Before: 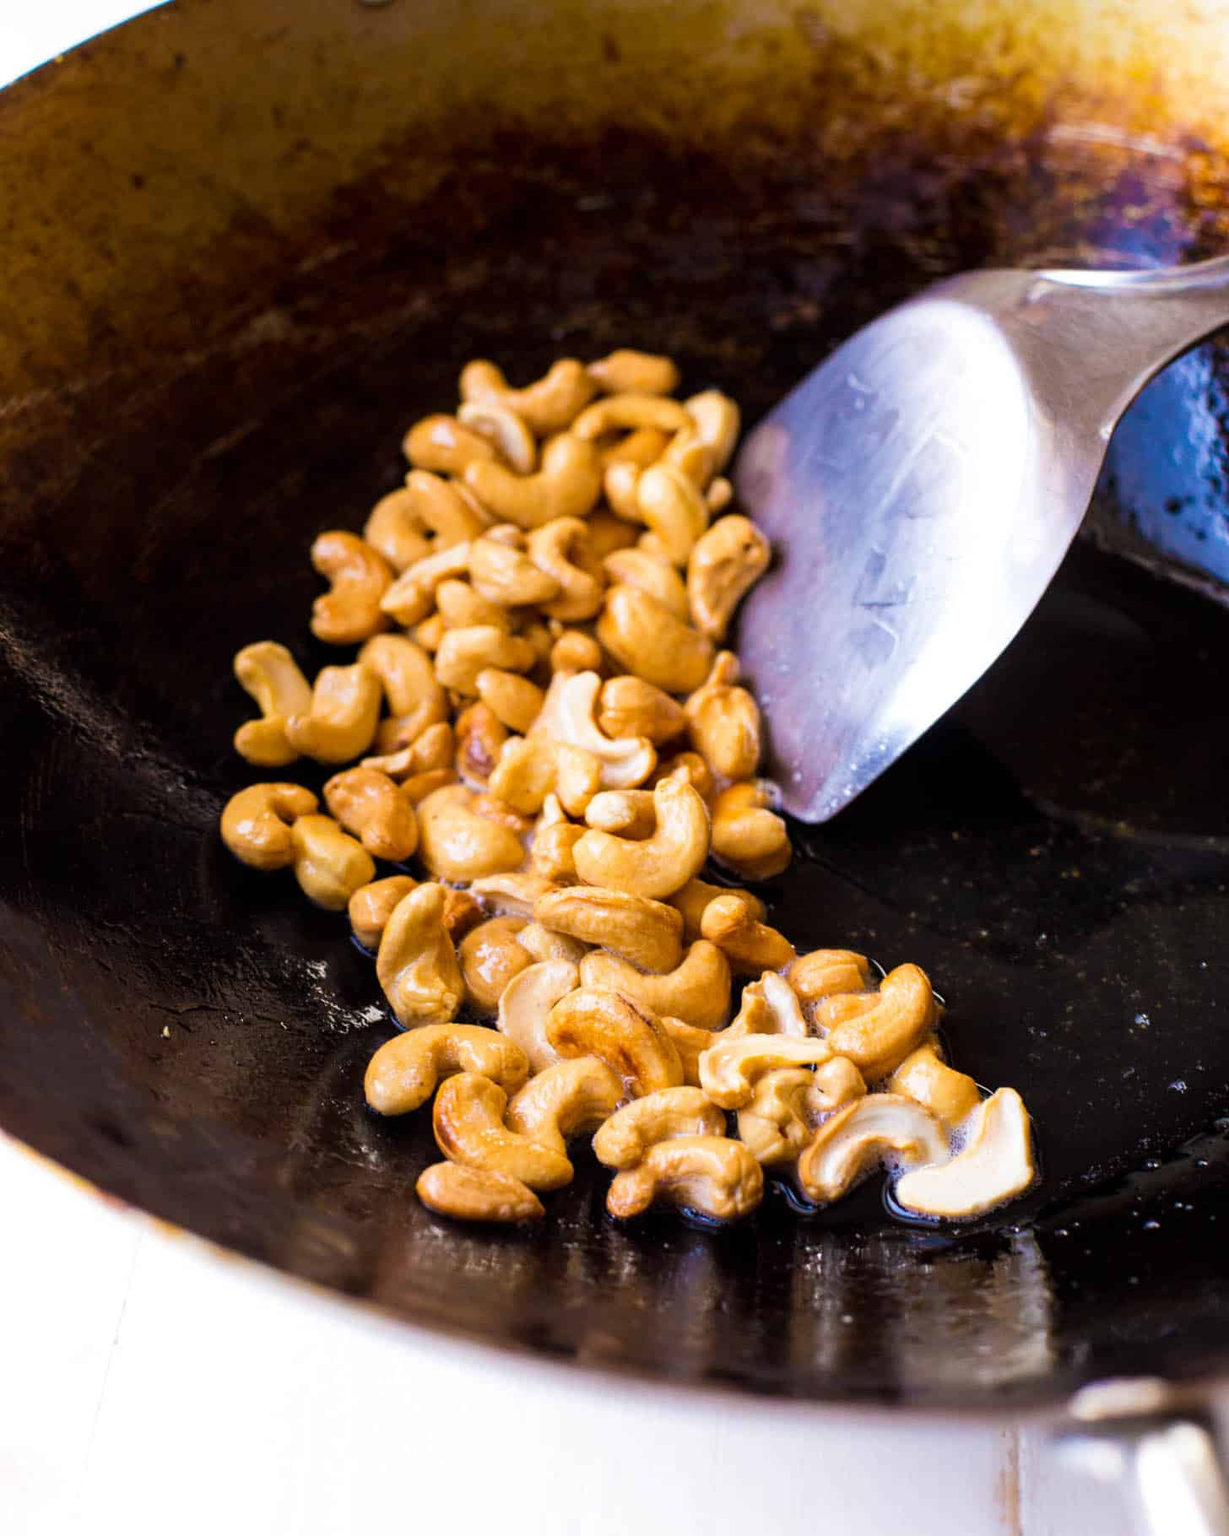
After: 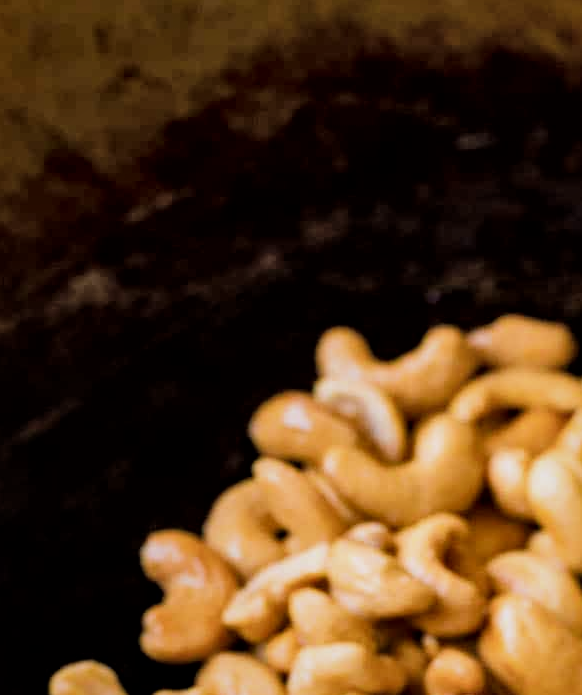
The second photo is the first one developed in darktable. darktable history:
crop: left 15.661%, top 5.457%, right 44.334%, bottom 56.306%
contrast brightness saturation: saturation -0.063
filmic rgb: black relative exposure -7.98 EV, white relative exposure 3.94 EV, hardness 4.24
local contrast: mode bilateral grid, contrast 25, coarseness 61, detail 151%, midtone range 0.2
